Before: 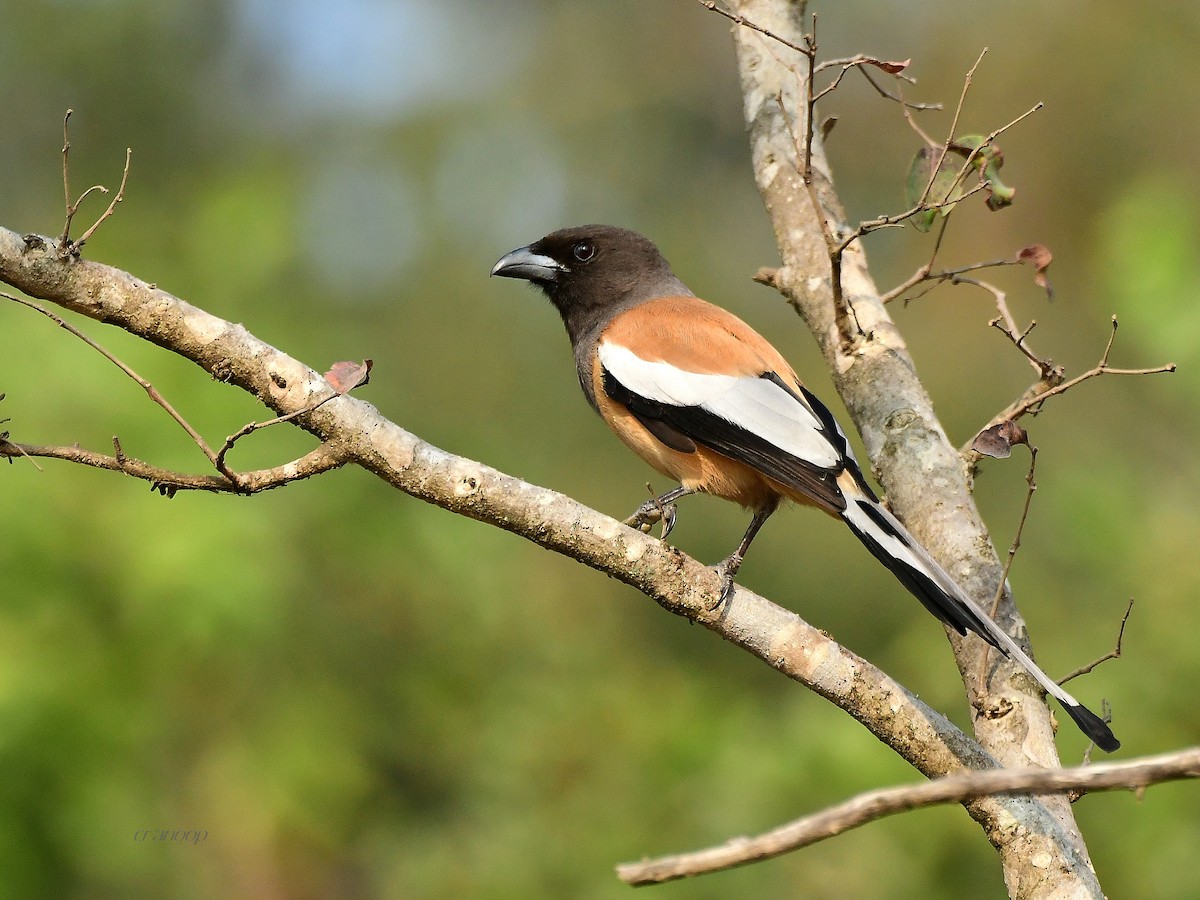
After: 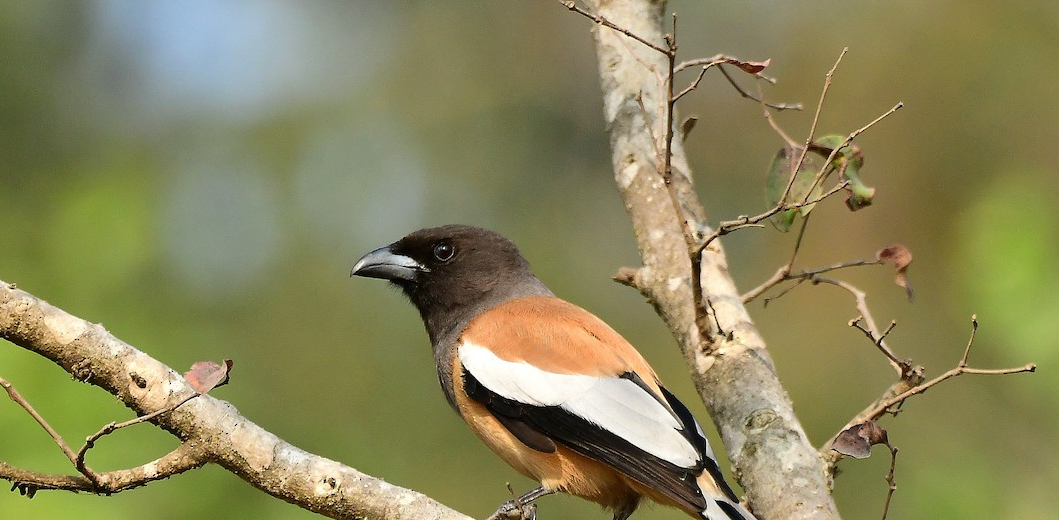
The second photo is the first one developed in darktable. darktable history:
crop and rotate: left 11.686%, bottom 42.155%
